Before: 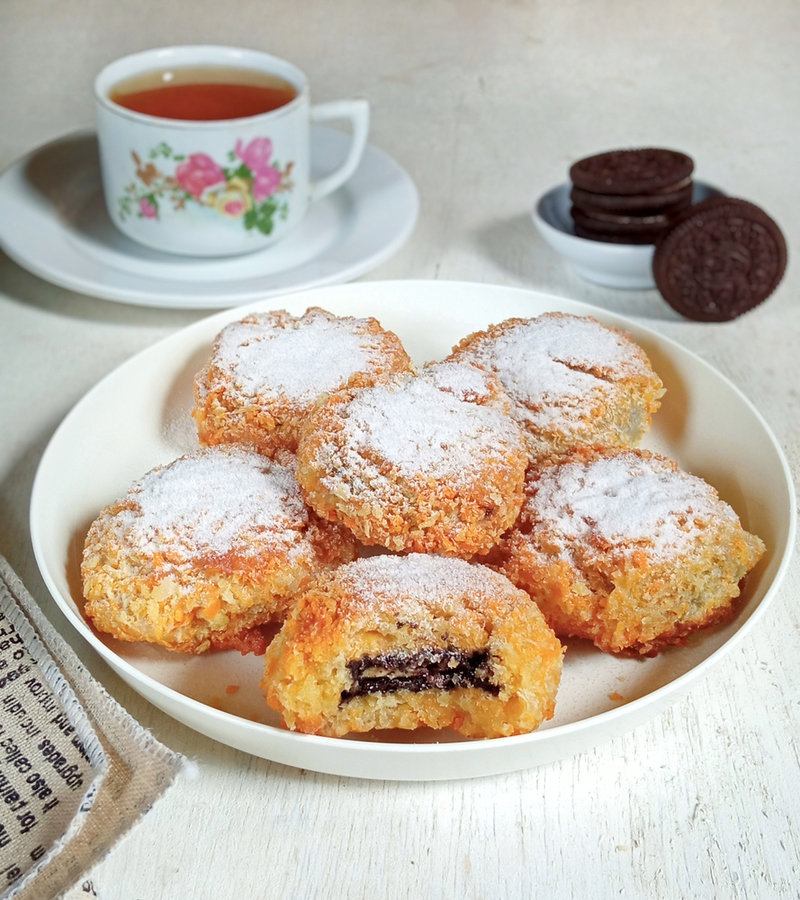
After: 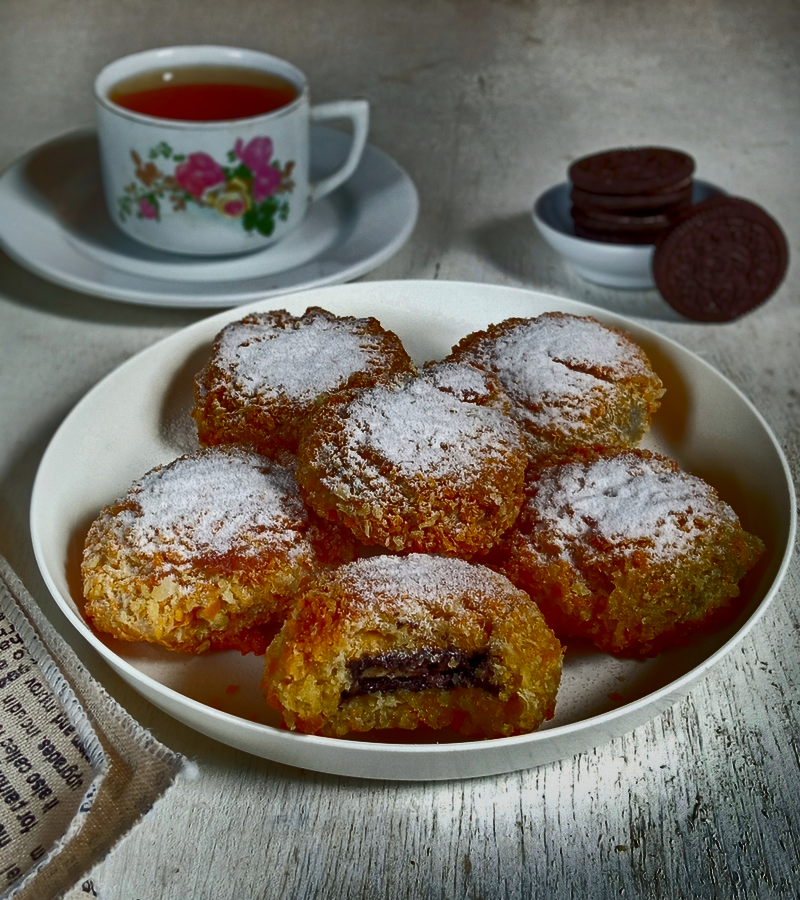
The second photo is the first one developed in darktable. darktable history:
shadows and highlights: radius 124.61, shadows 98.41, white point adjustment -2.86, highlights -98.94, soften with gaussian
